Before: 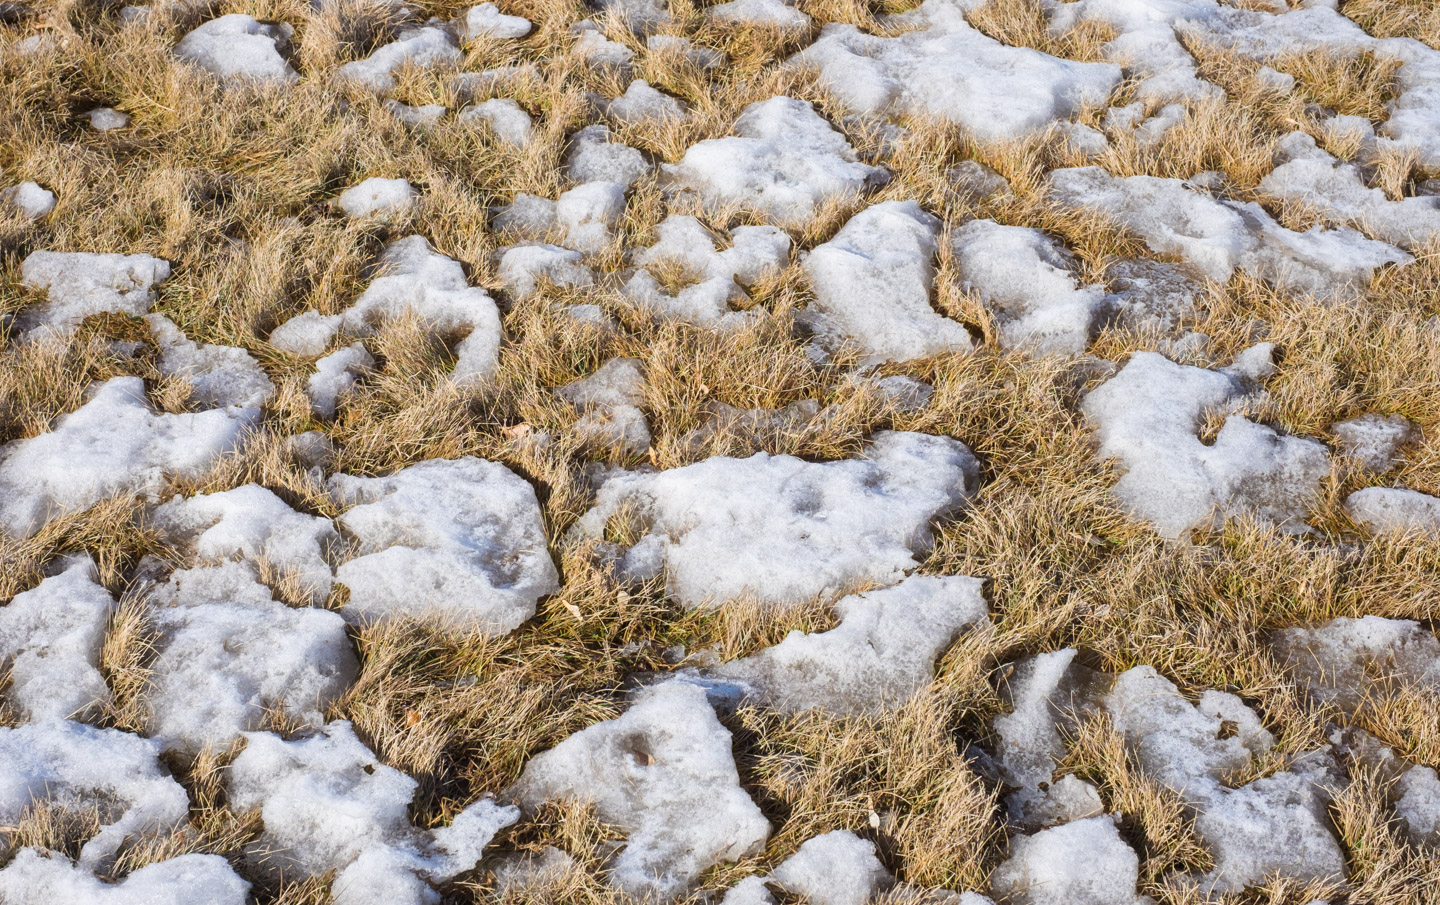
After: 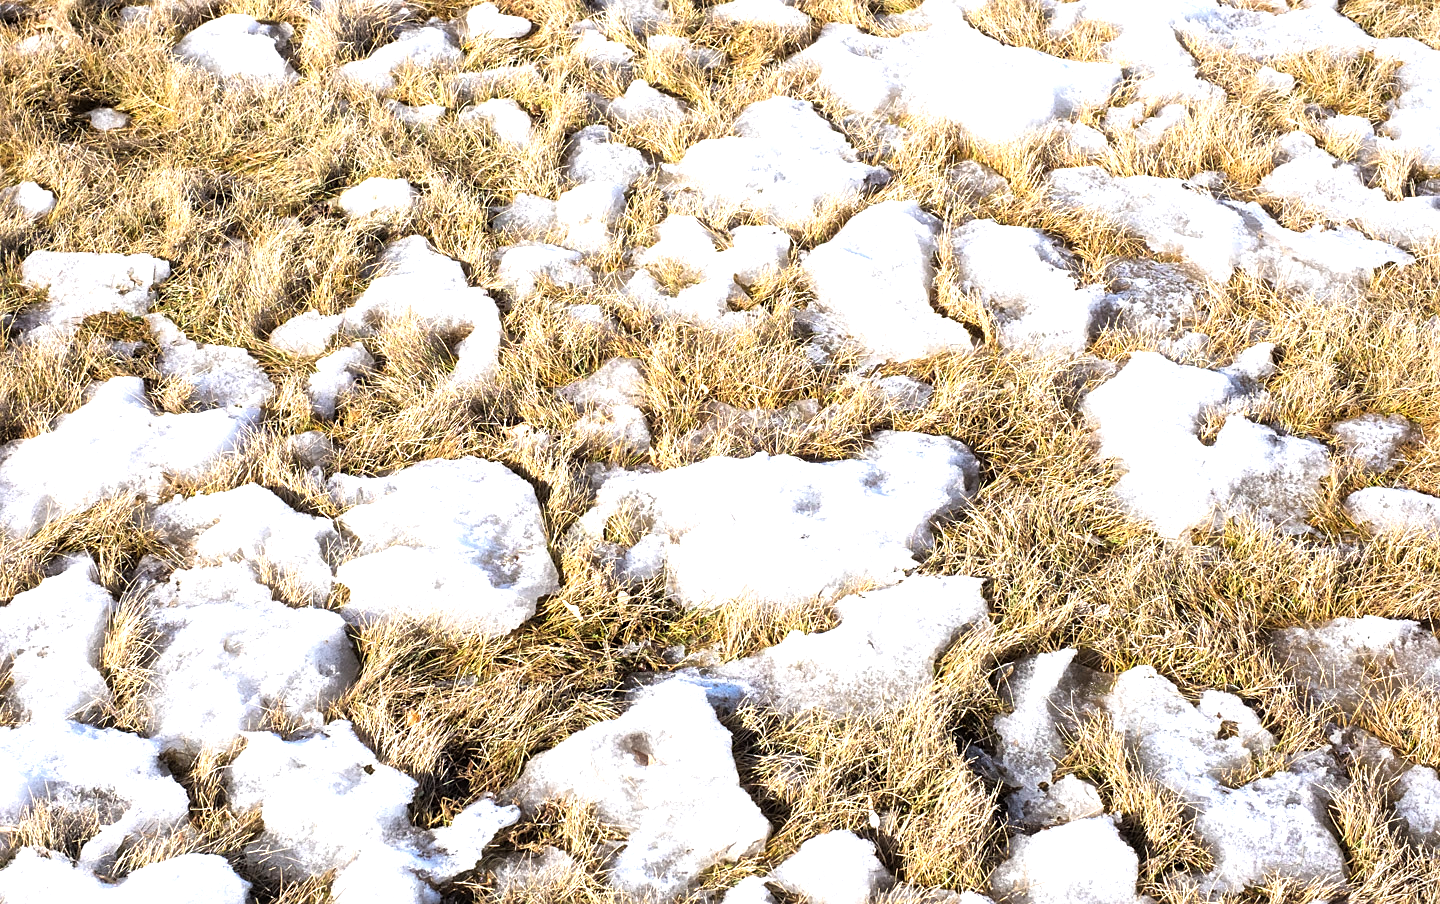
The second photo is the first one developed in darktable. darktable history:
sharpen: radius 1.606, amount 0.376, threshold 1.655
tone equalizer: -8 EV -1.12 EV, -7 EV -1.02 EV, -6 EV -0.881 EV, -5 EV -0.549 EV, -3 EV 0.552 EV, -2 EV 0.84 EV, -1 EV 1.01 EV, +0 EV 1.07 EV, smoothing 1
crop: bottom 0.071%
